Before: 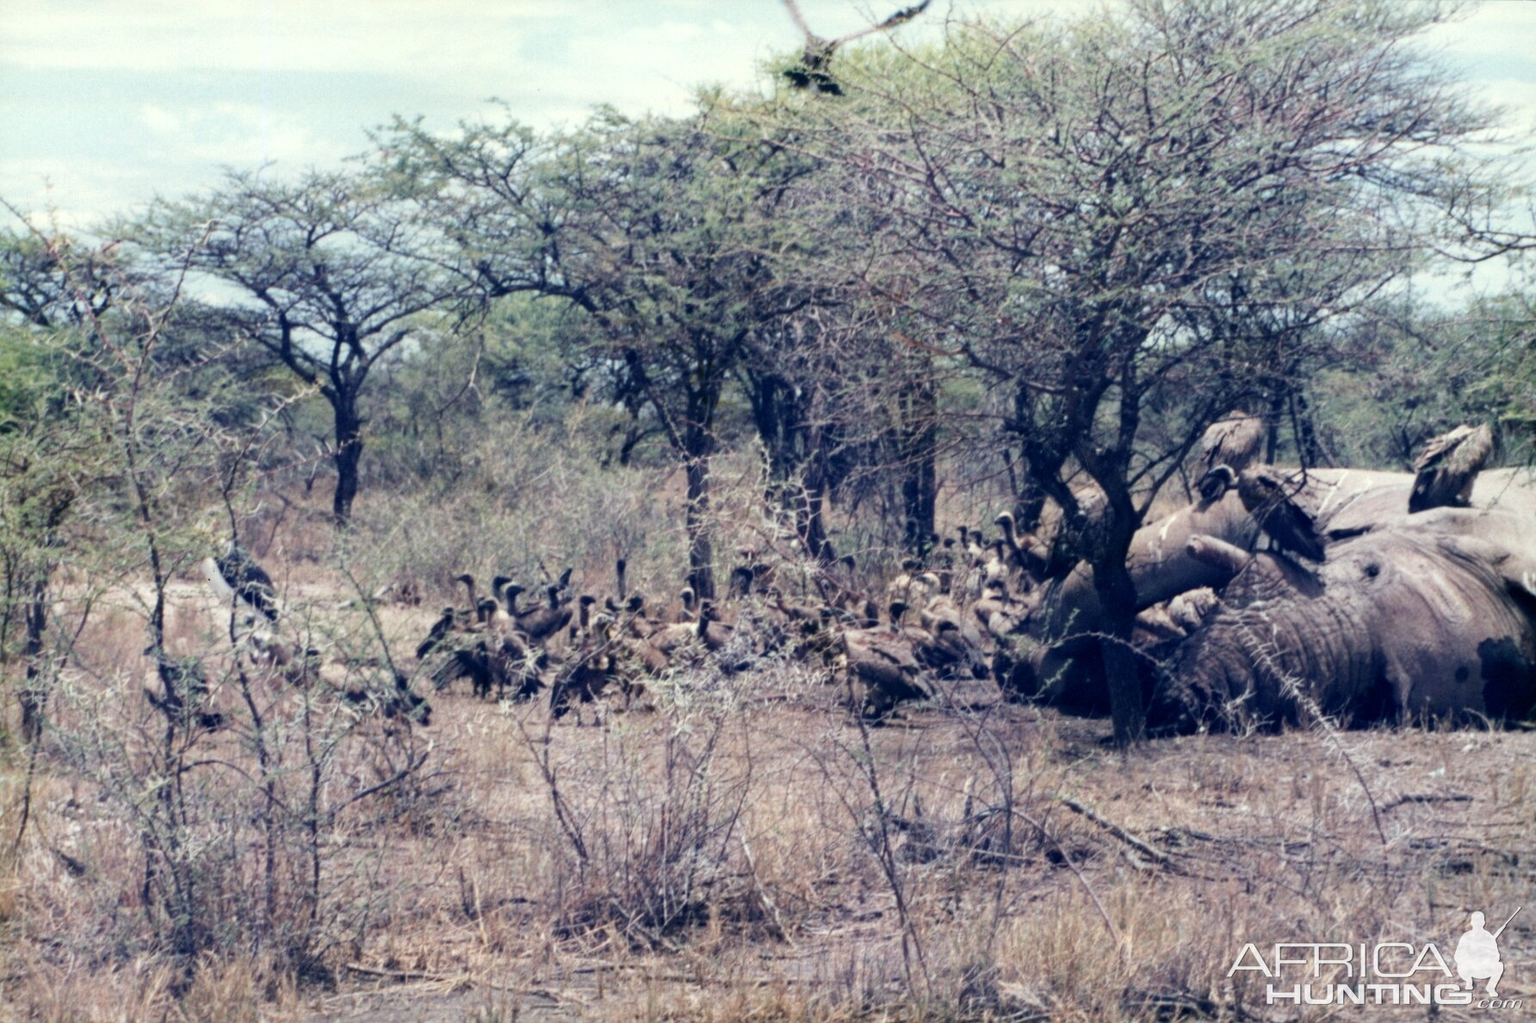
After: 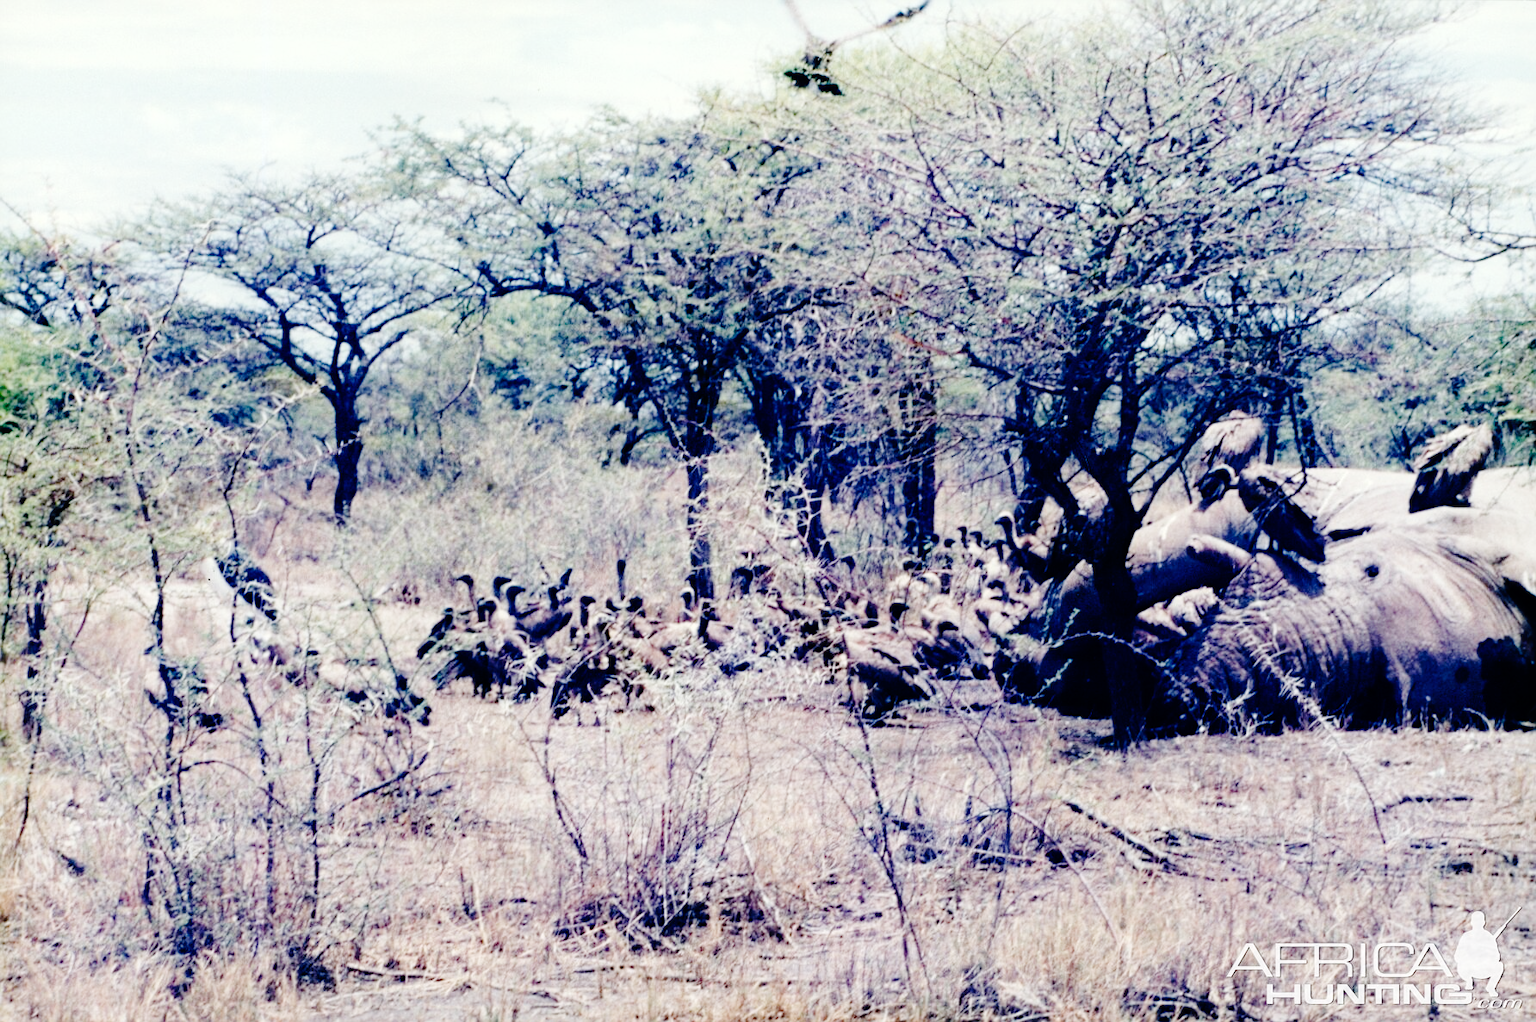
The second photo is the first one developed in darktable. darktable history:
sharpen: radius 1.221, amount 0.296, threshold 0.158
base curve: curves: ch0 [(0, 0) (0.036, 0.01) (0.123, 0.254) (0.258, 0.504) (0.507, 0.748) (1, 1)], preserve colors none
